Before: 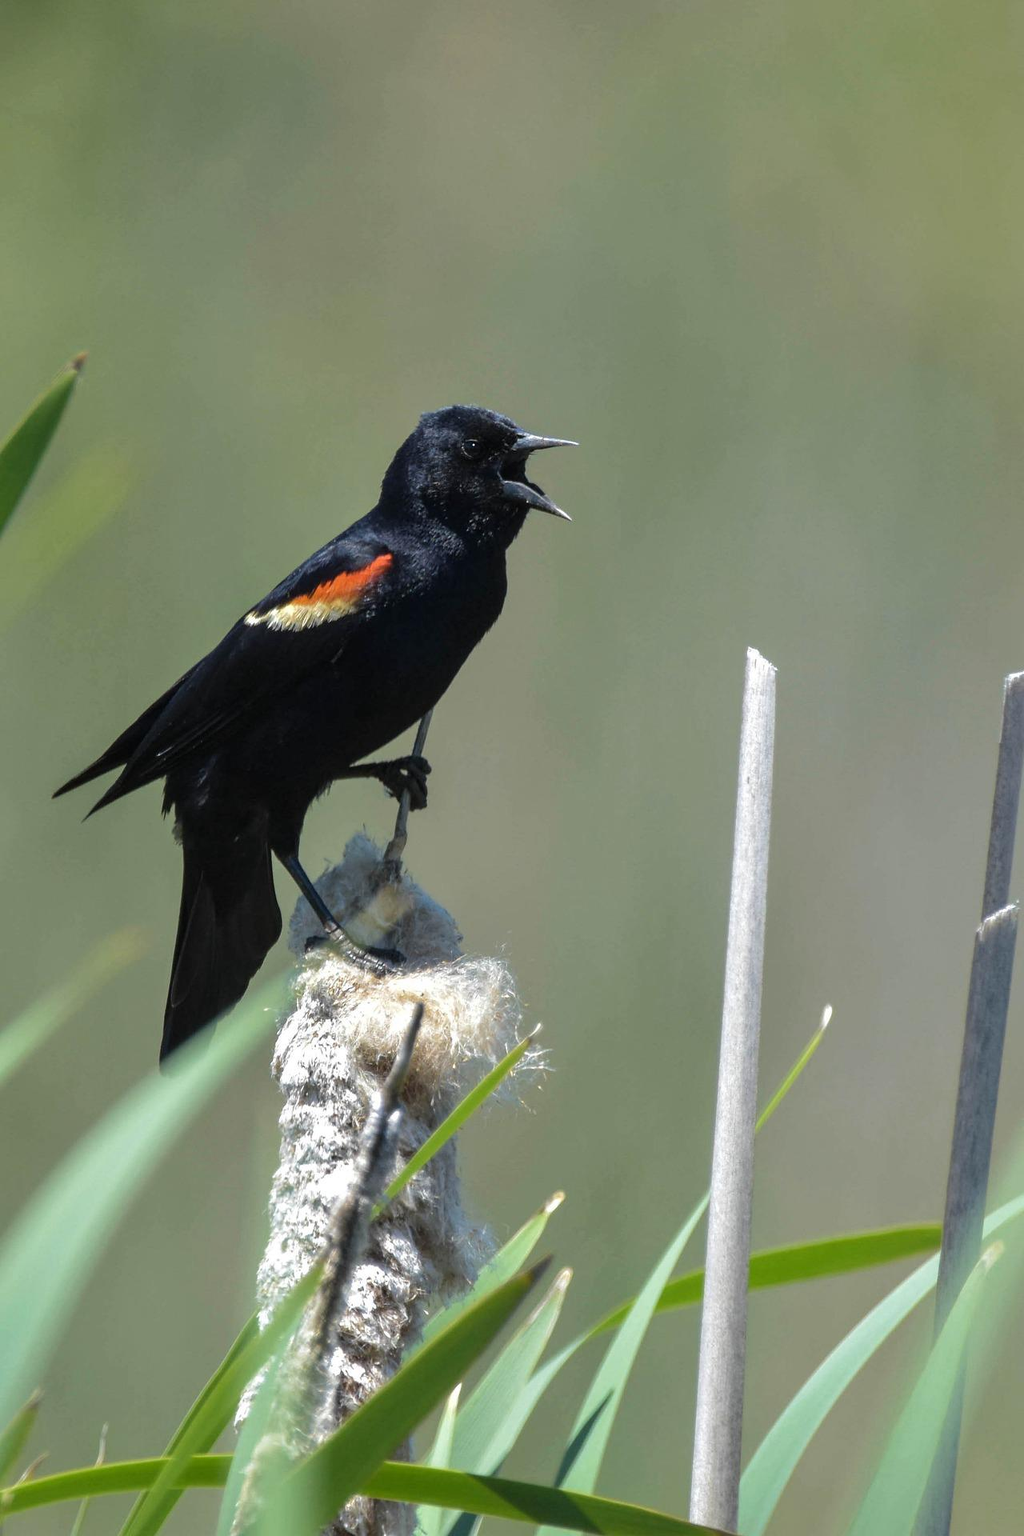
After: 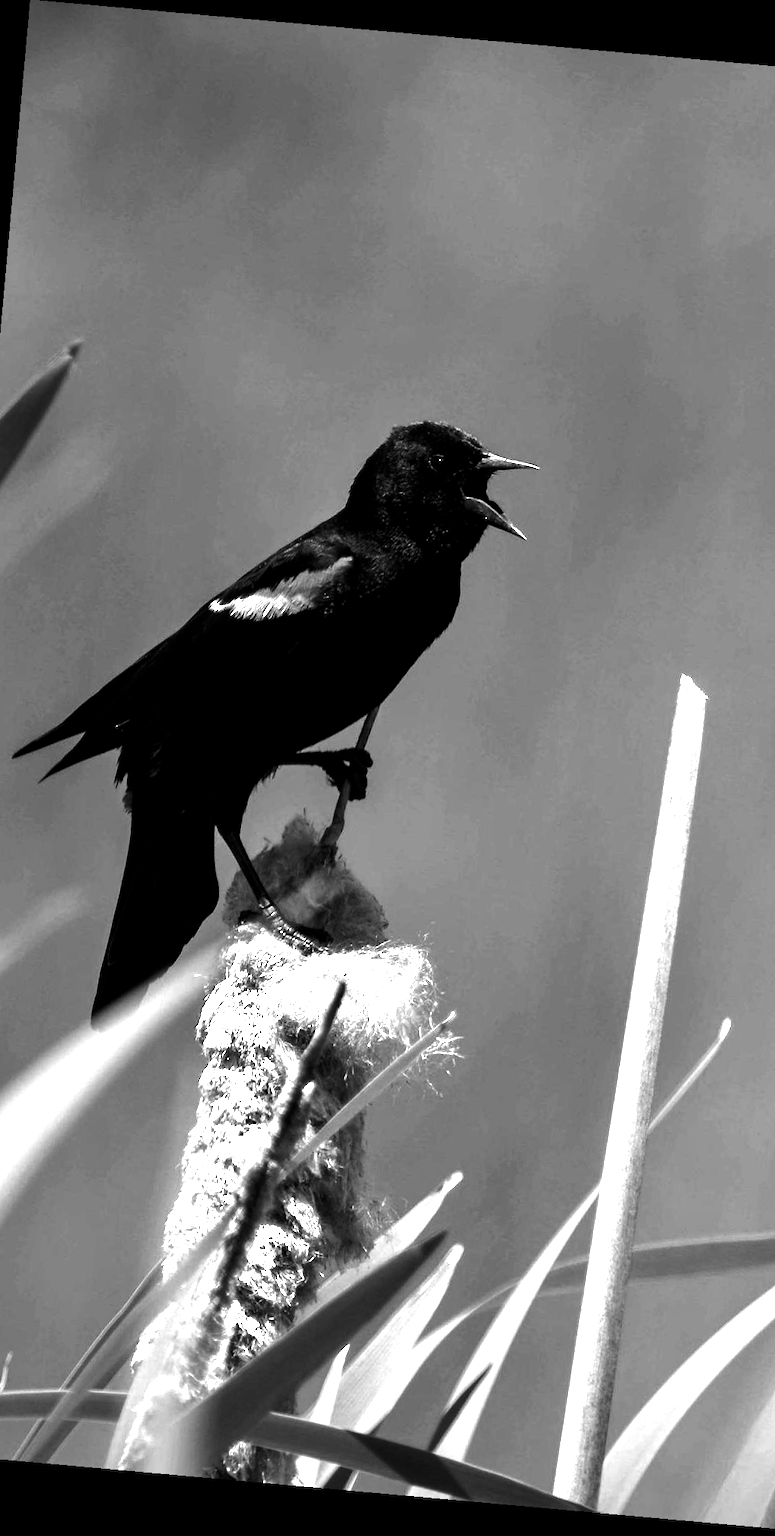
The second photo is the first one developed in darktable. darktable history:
contrast brightness saturation: contrast 0.09, brightness -0.59, saturation 0.17
exposure: black level correction 0.008, exposure 0.979 EV, compensate highlight preservation false
monochrome: on, module defaults
rotate and perspective: rotation 5.12°, automatic cropping off
crop and rotate: left 9.061%, right 20.142%
